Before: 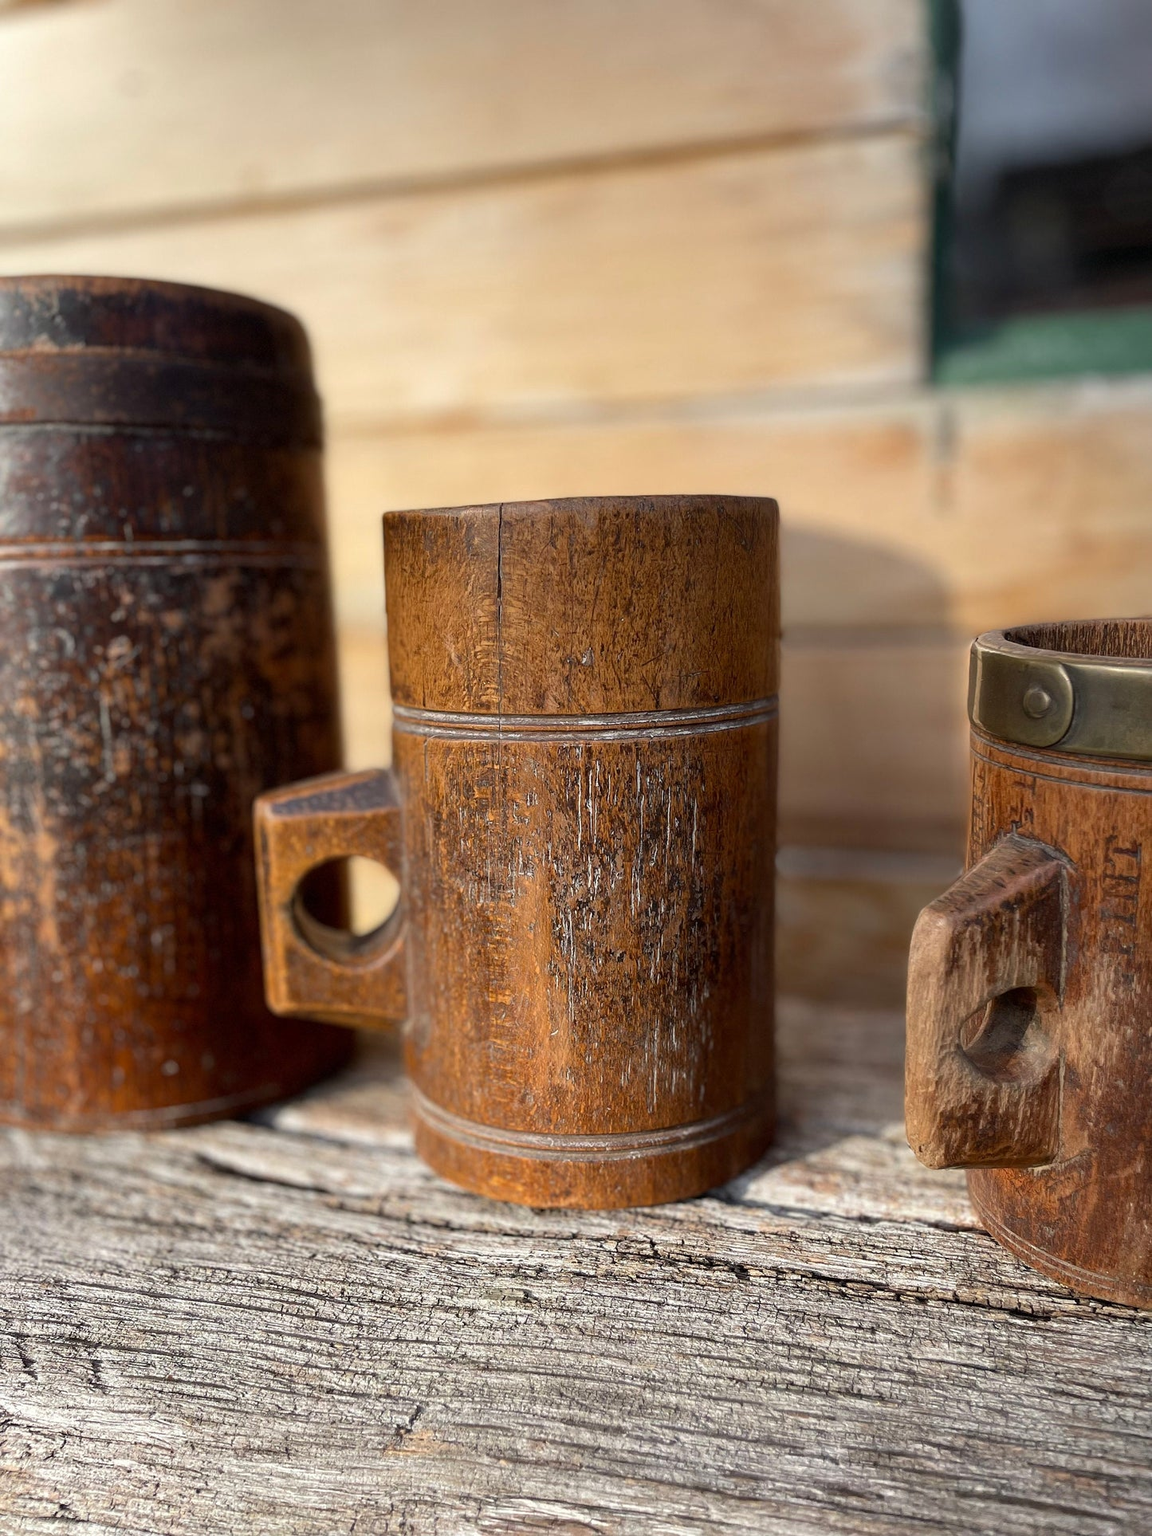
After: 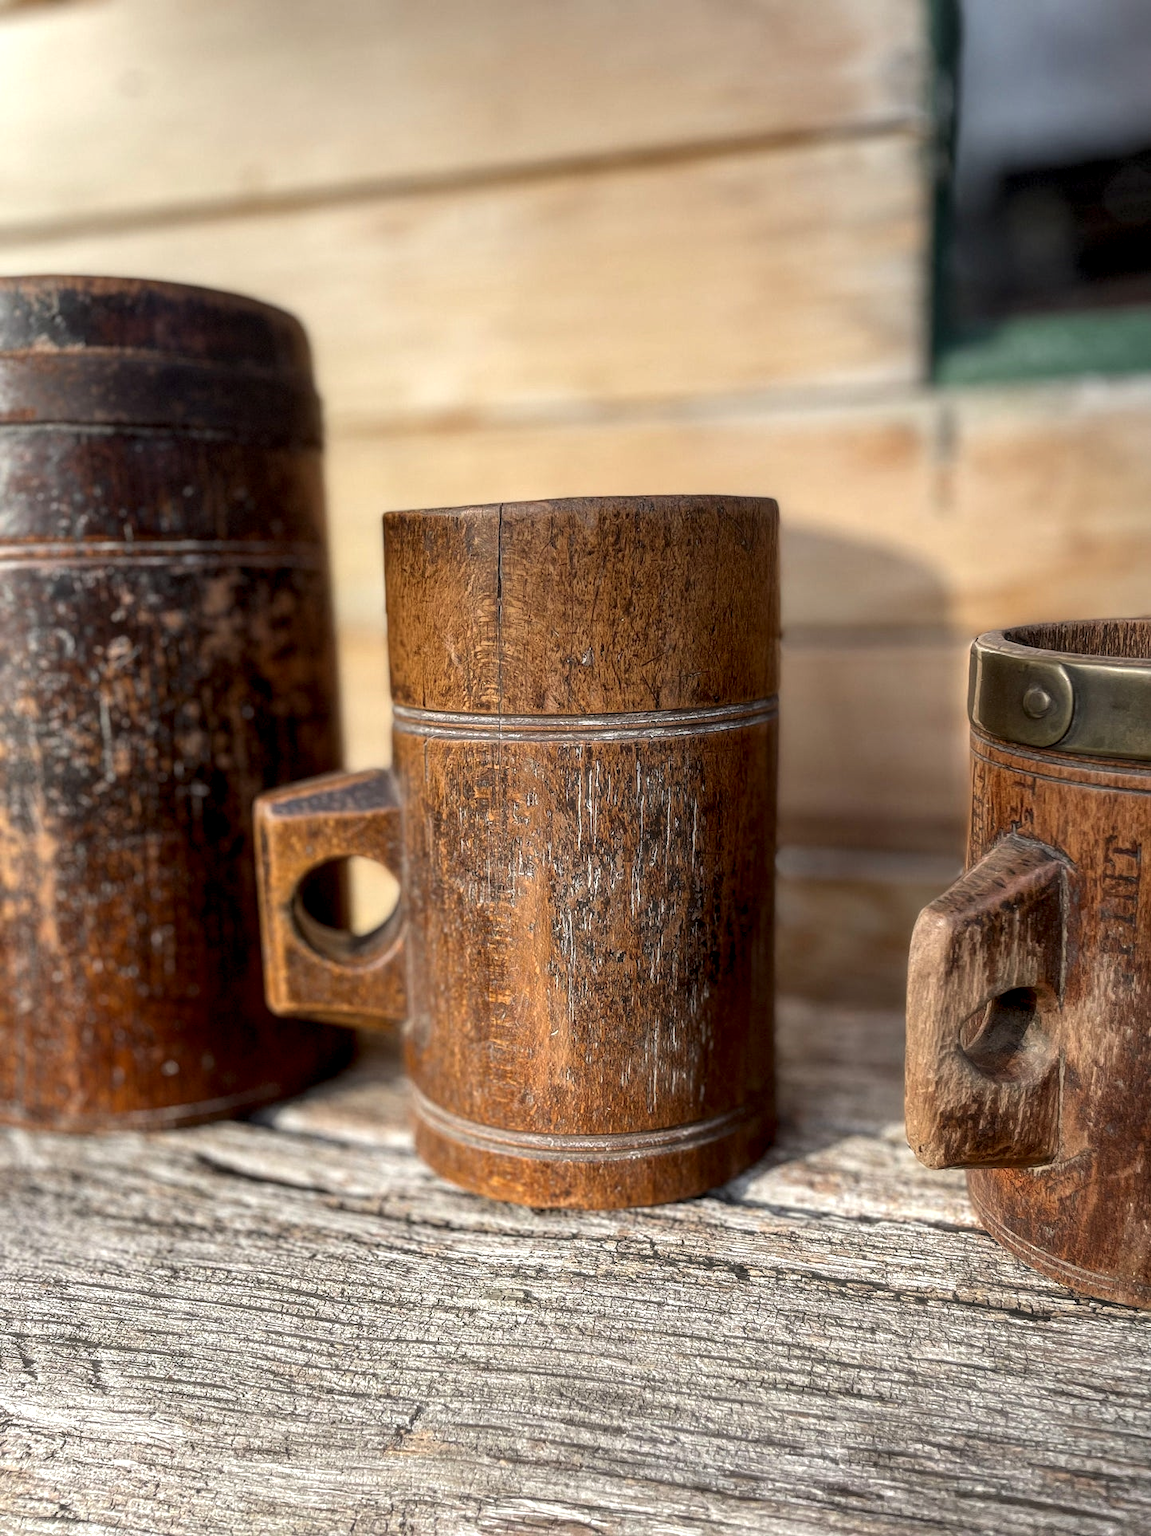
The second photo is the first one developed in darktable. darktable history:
haze removal: strength -0.111, adaptive false
local contrast: detail 142%
